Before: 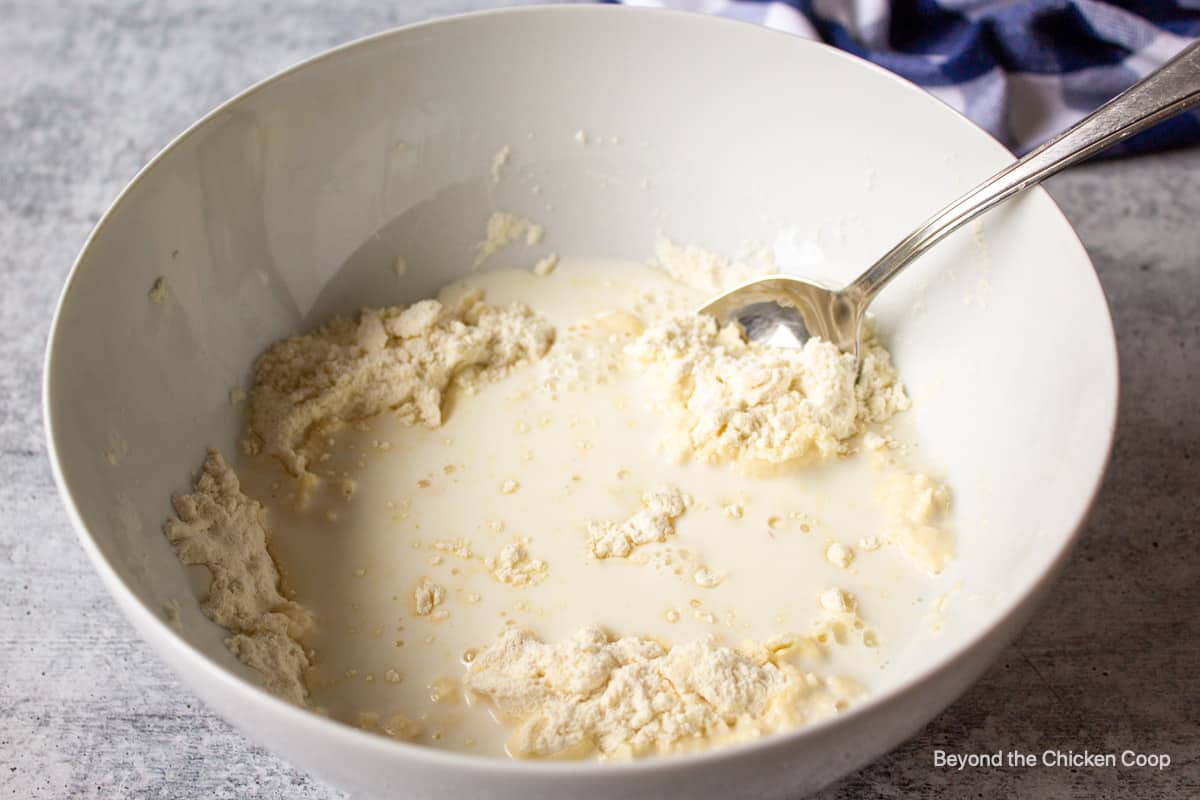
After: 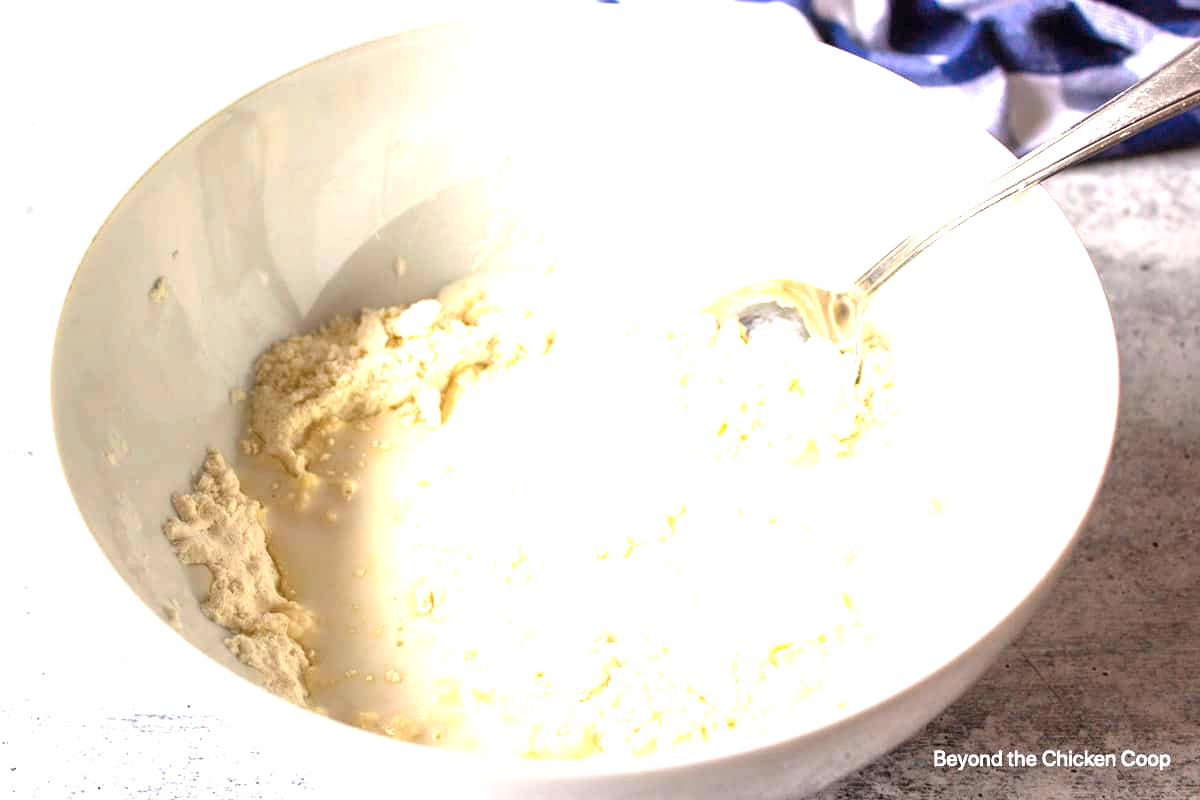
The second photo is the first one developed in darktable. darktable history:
exposure: black level correction 0, exposure 1.684 EV, compensate highlight preservation false
